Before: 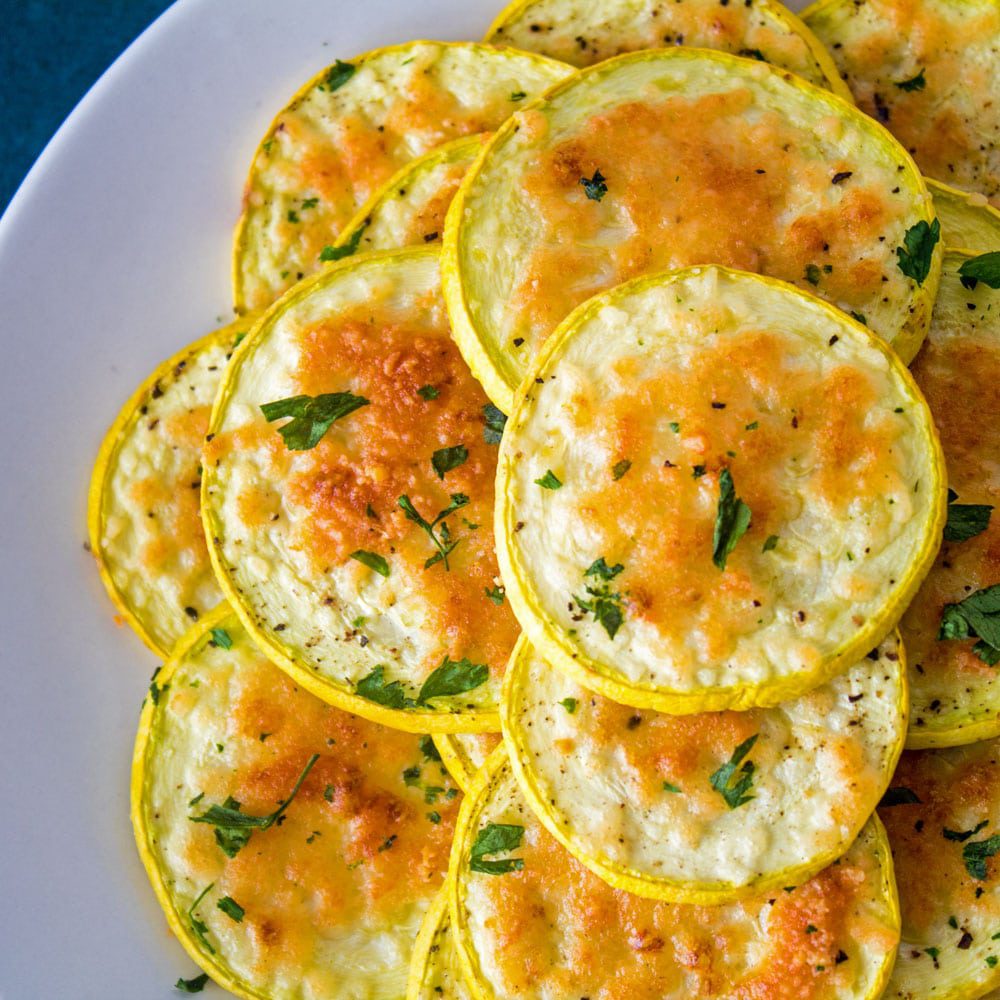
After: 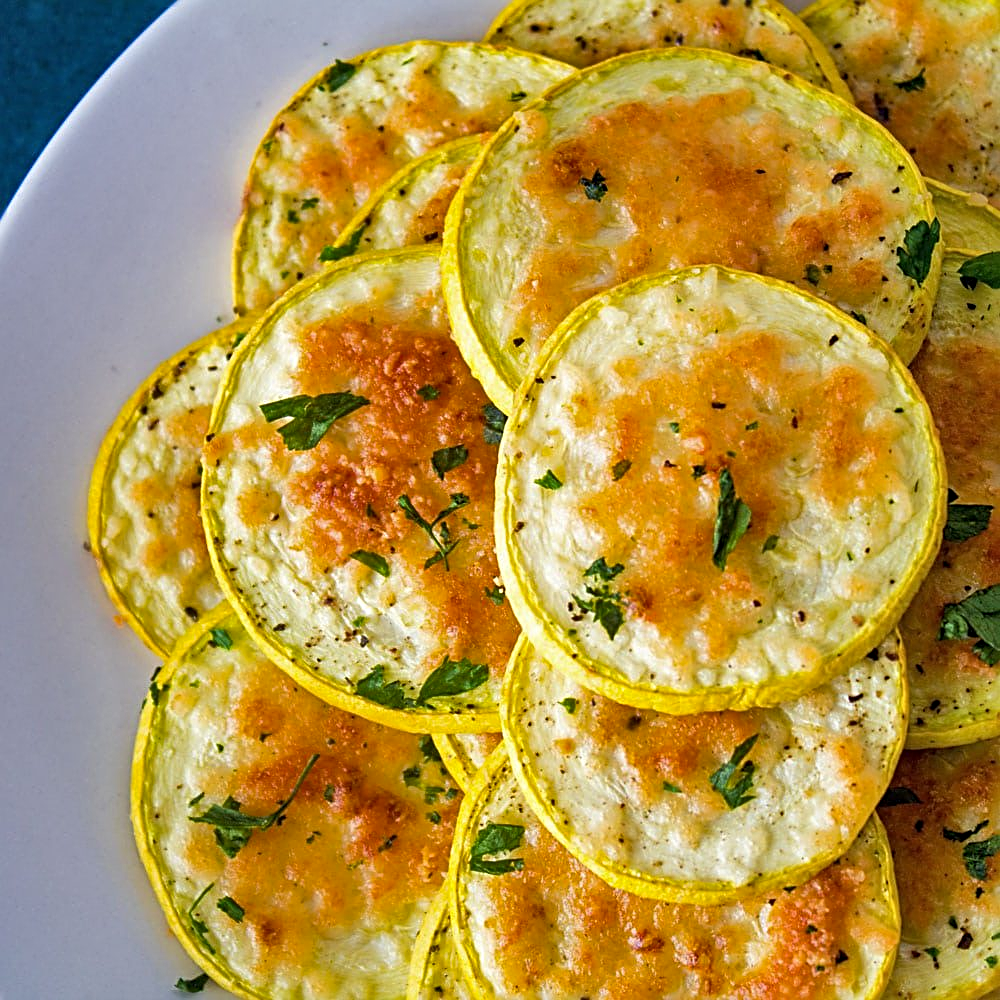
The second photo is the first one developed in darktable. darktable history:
sharpen: radius 2.694, amount 0.66
shadows and highlights: soften with gaussian
